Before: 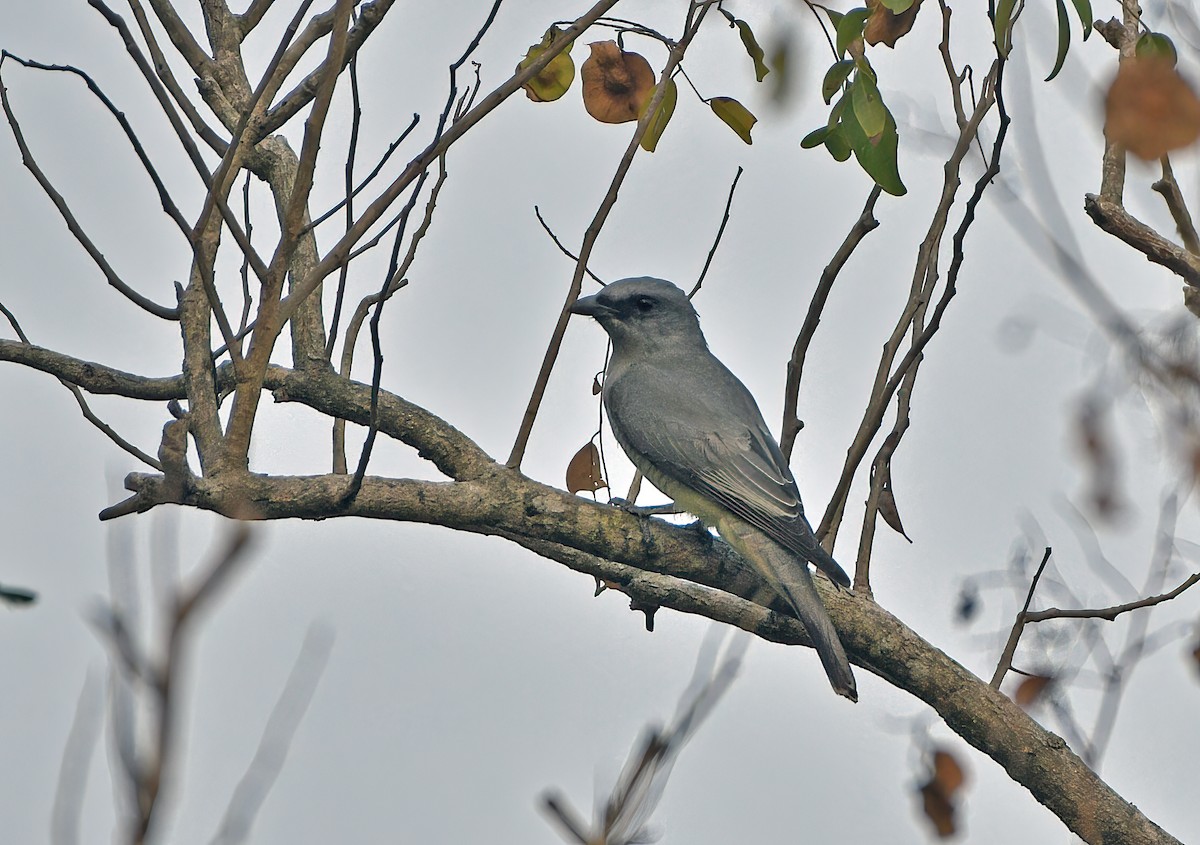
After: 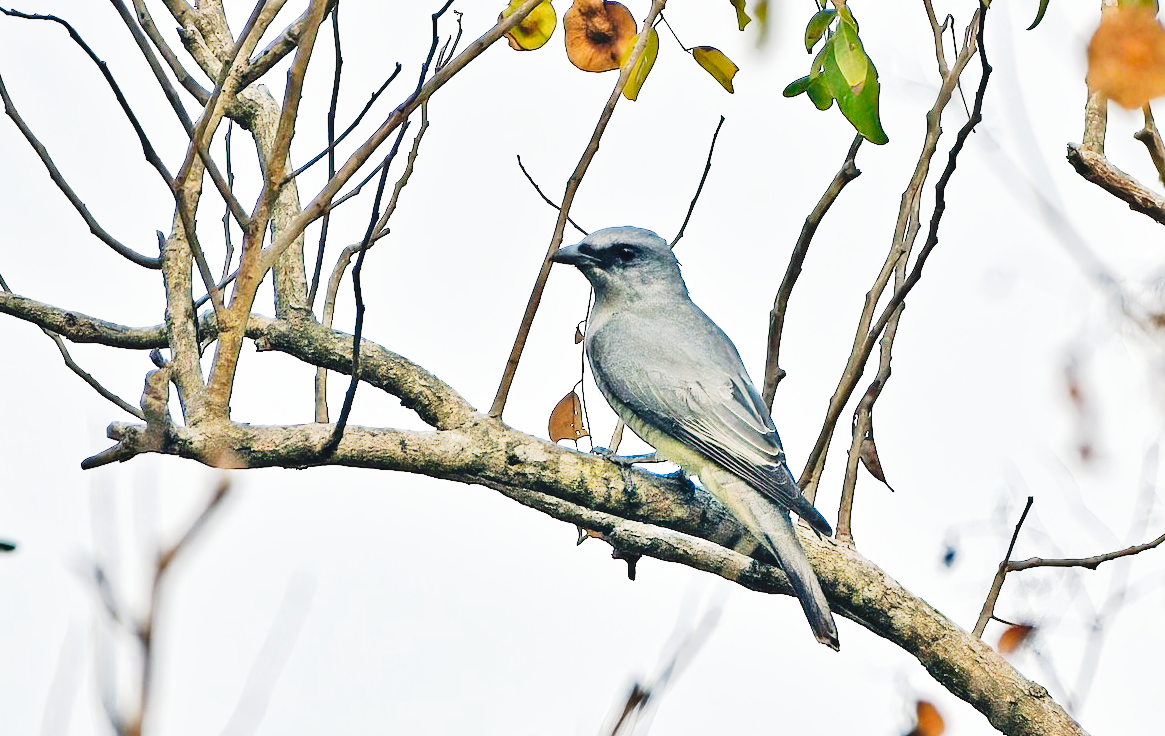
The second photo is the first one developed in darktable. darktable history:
tone curve: curves: ch0 [(0, 0) (0.003, 0.042) (0.011, 0.043) (0.025, 0.047) (0.044, 0.059) (0.069, 0.07) (0.1, 0.085) (0.136, 0.107) (0.177, 0.139) (0.224, 0.185) (0.277, 0.258) (0.335, 0.34) (0.399, 0.434) (0.468, 0.526) (0.543, 0.623) (0.623, 0.709) (0.709, 0.794) (0.801, 0.866) (0.898, 0.919) (1, 1)], preserve colors none
base curve: curves: ch0 [(0, 0) (0.007, 0.004) (0.027, 0.03) (0.046, 0.07) (0.207, 0.54) (0.442, 0.872) (0.673, 0.972) (1, 1)], preserve colors none
crop: left 1.507%, top 6.147%, right 1.379%, bottom 6.637%
